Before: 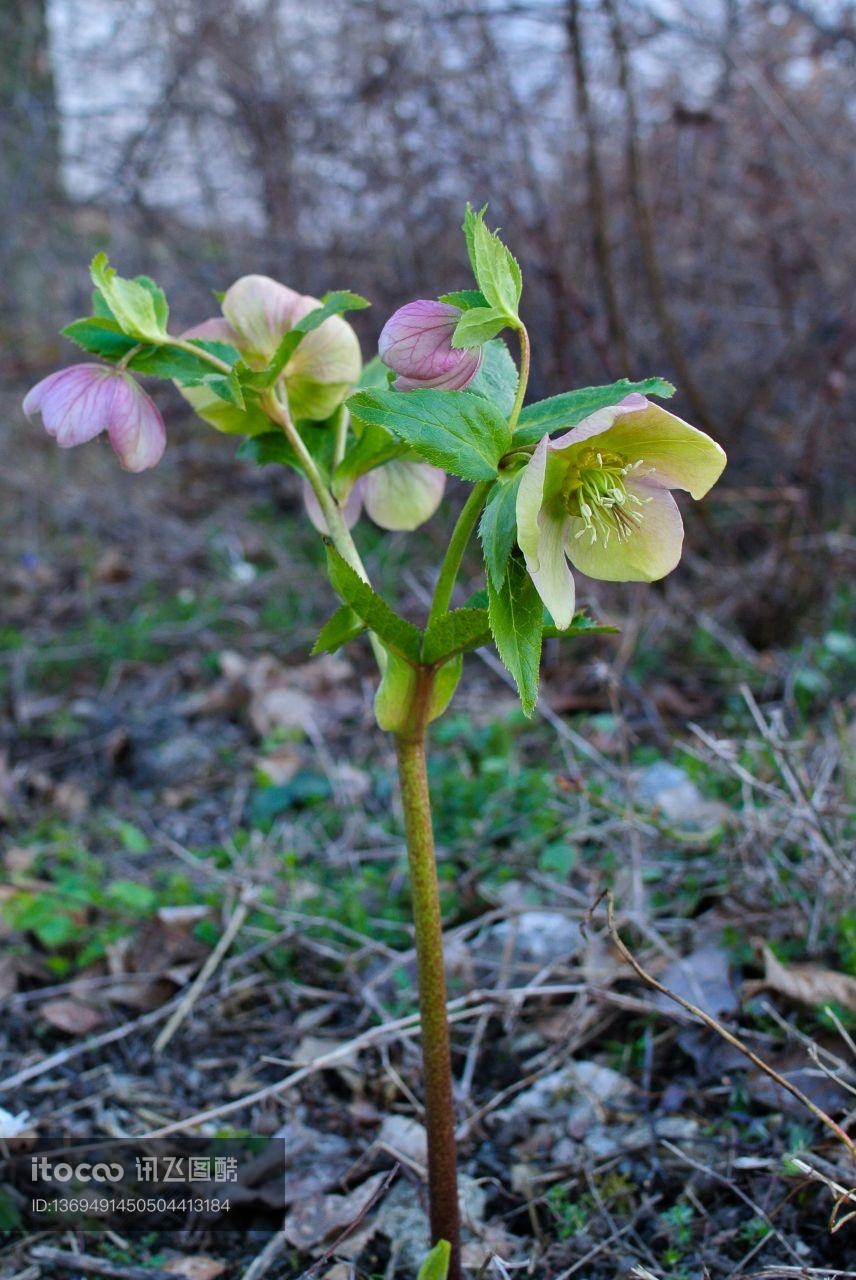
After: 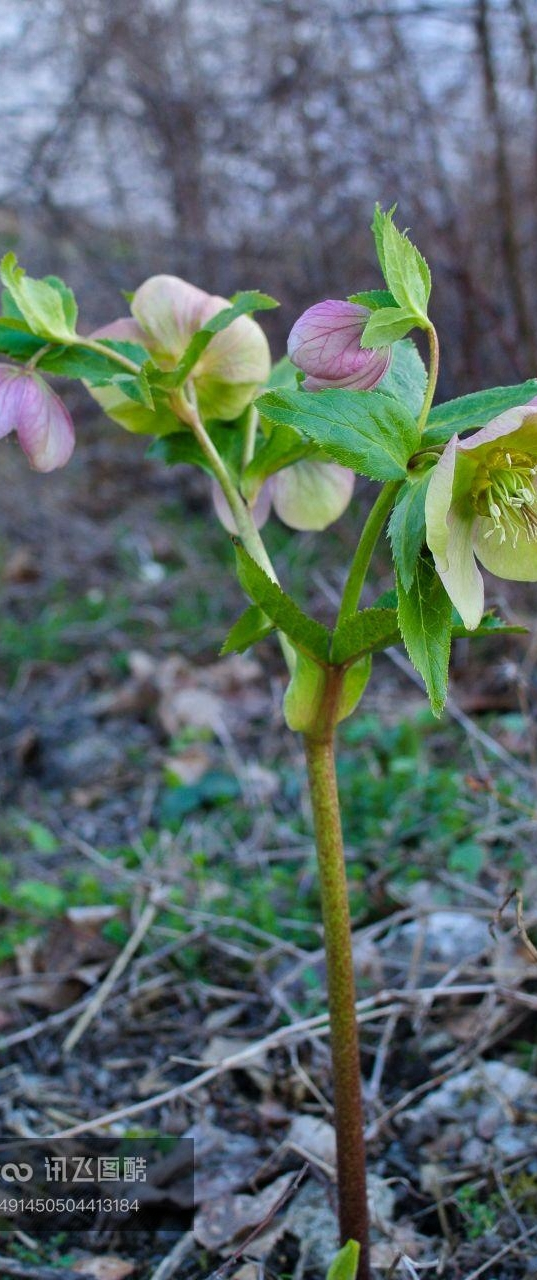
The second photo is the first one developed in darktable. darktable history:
crop: left 10.644%, right 26.528%
shadows and highlights: radius 125.46, shadows 21.19, highlights -21.19, low approximation 0.01
